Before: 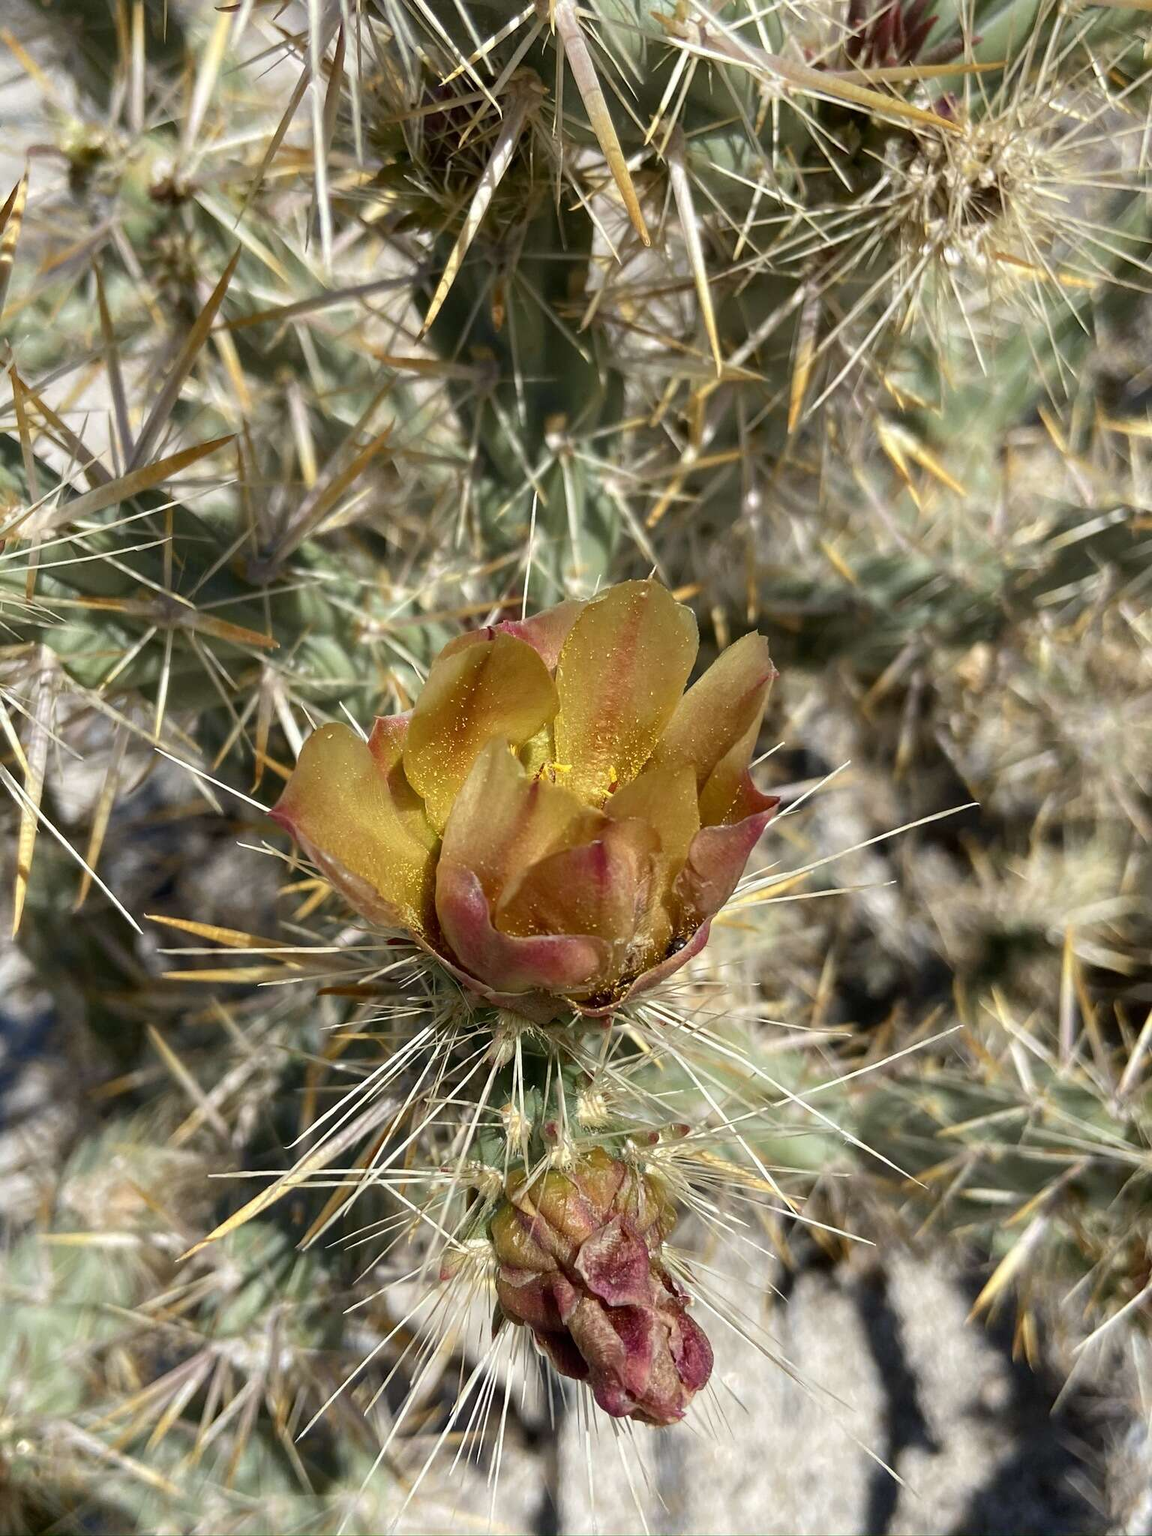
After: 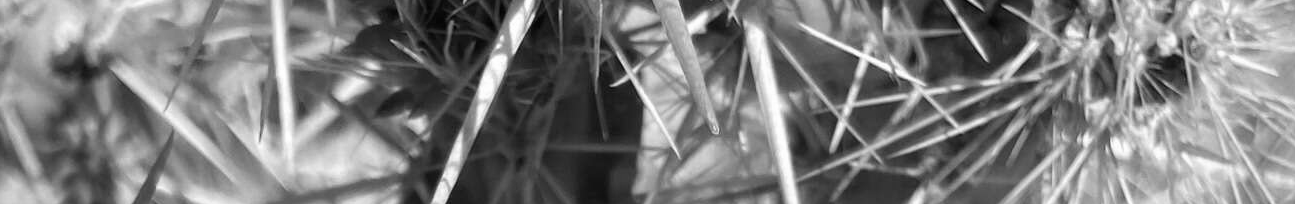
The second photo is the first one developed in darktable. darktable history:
crop and rotate: left 9.644%, top 9.491%, right 6.021%, bottom 80.509%
monochrome: on, module defaults
